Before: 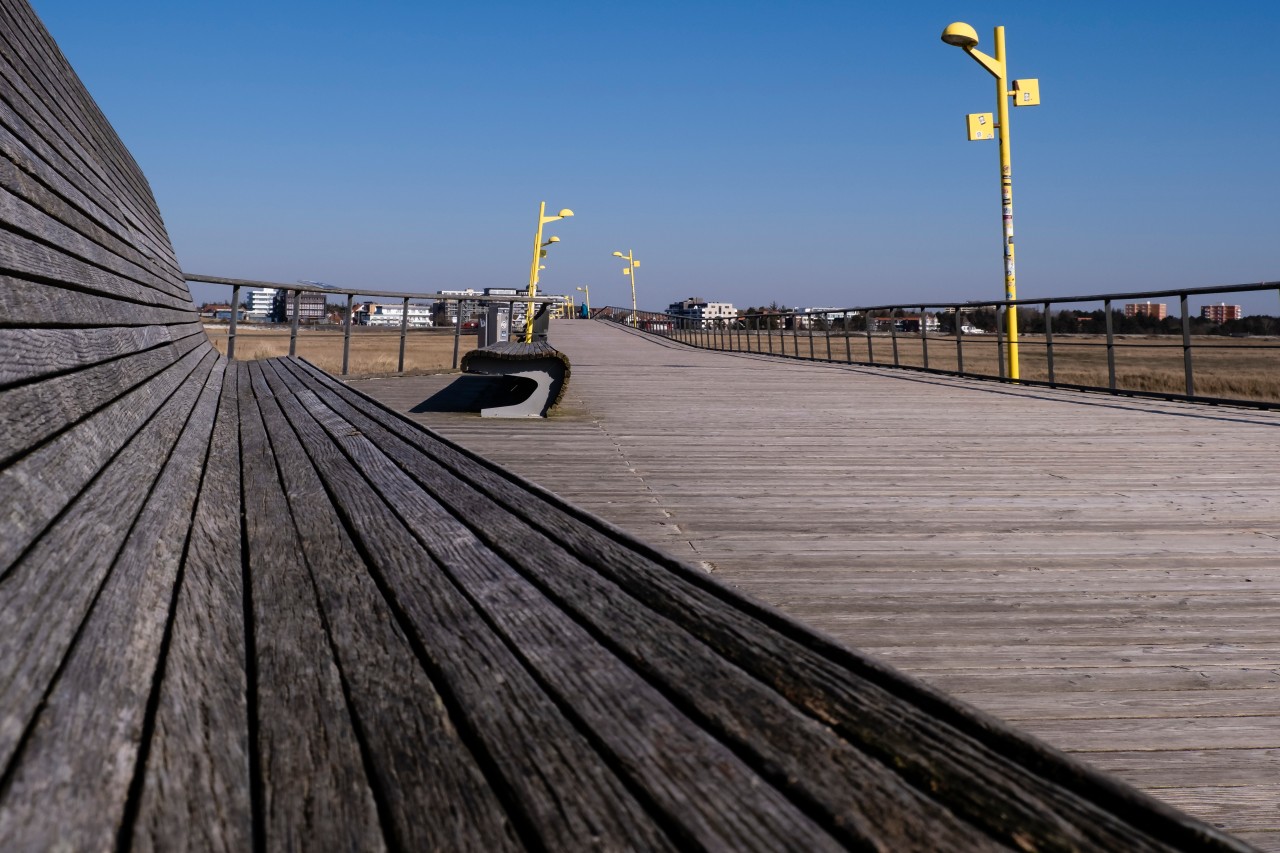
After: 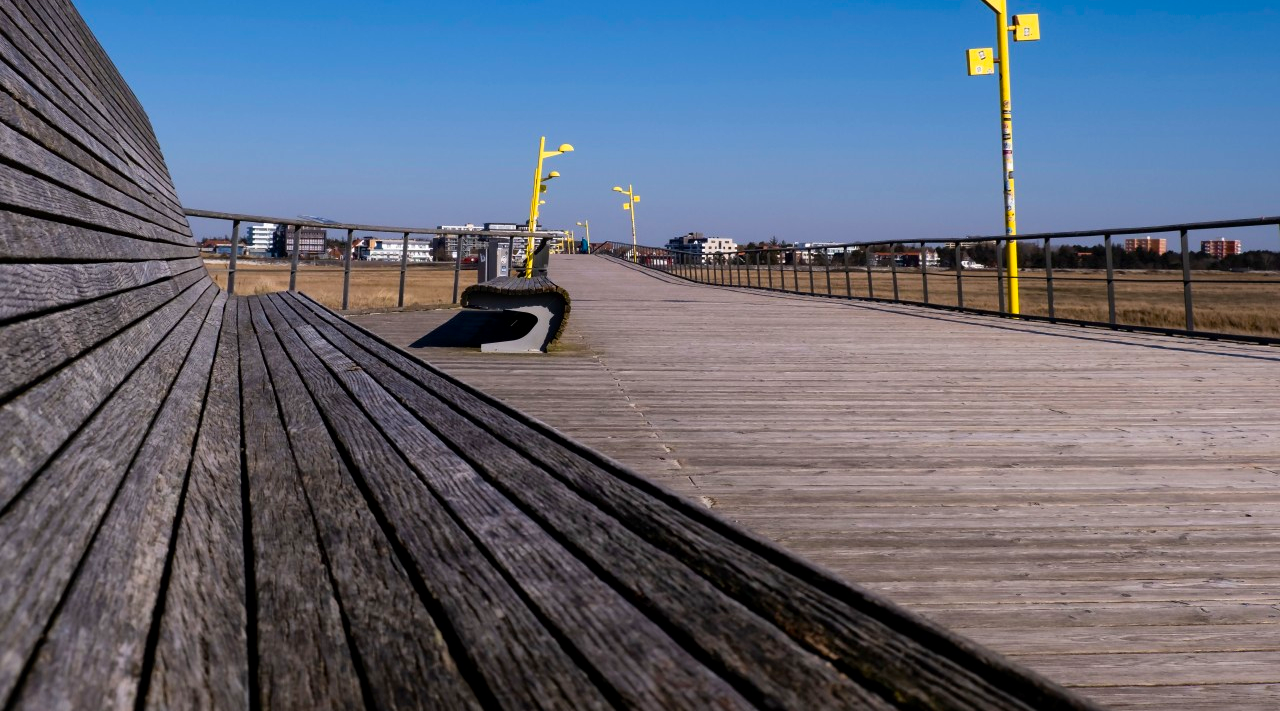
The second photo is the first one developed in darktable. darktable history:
crop: top 7.625%, bottom 8.027%
local contrast: mode bilateral grid, contrast 20, coarseness 50, detail 120%, midtone range 0.2
color balance rgb: perceptual saturation grading › global saturation 25%, global vibrance 20%
